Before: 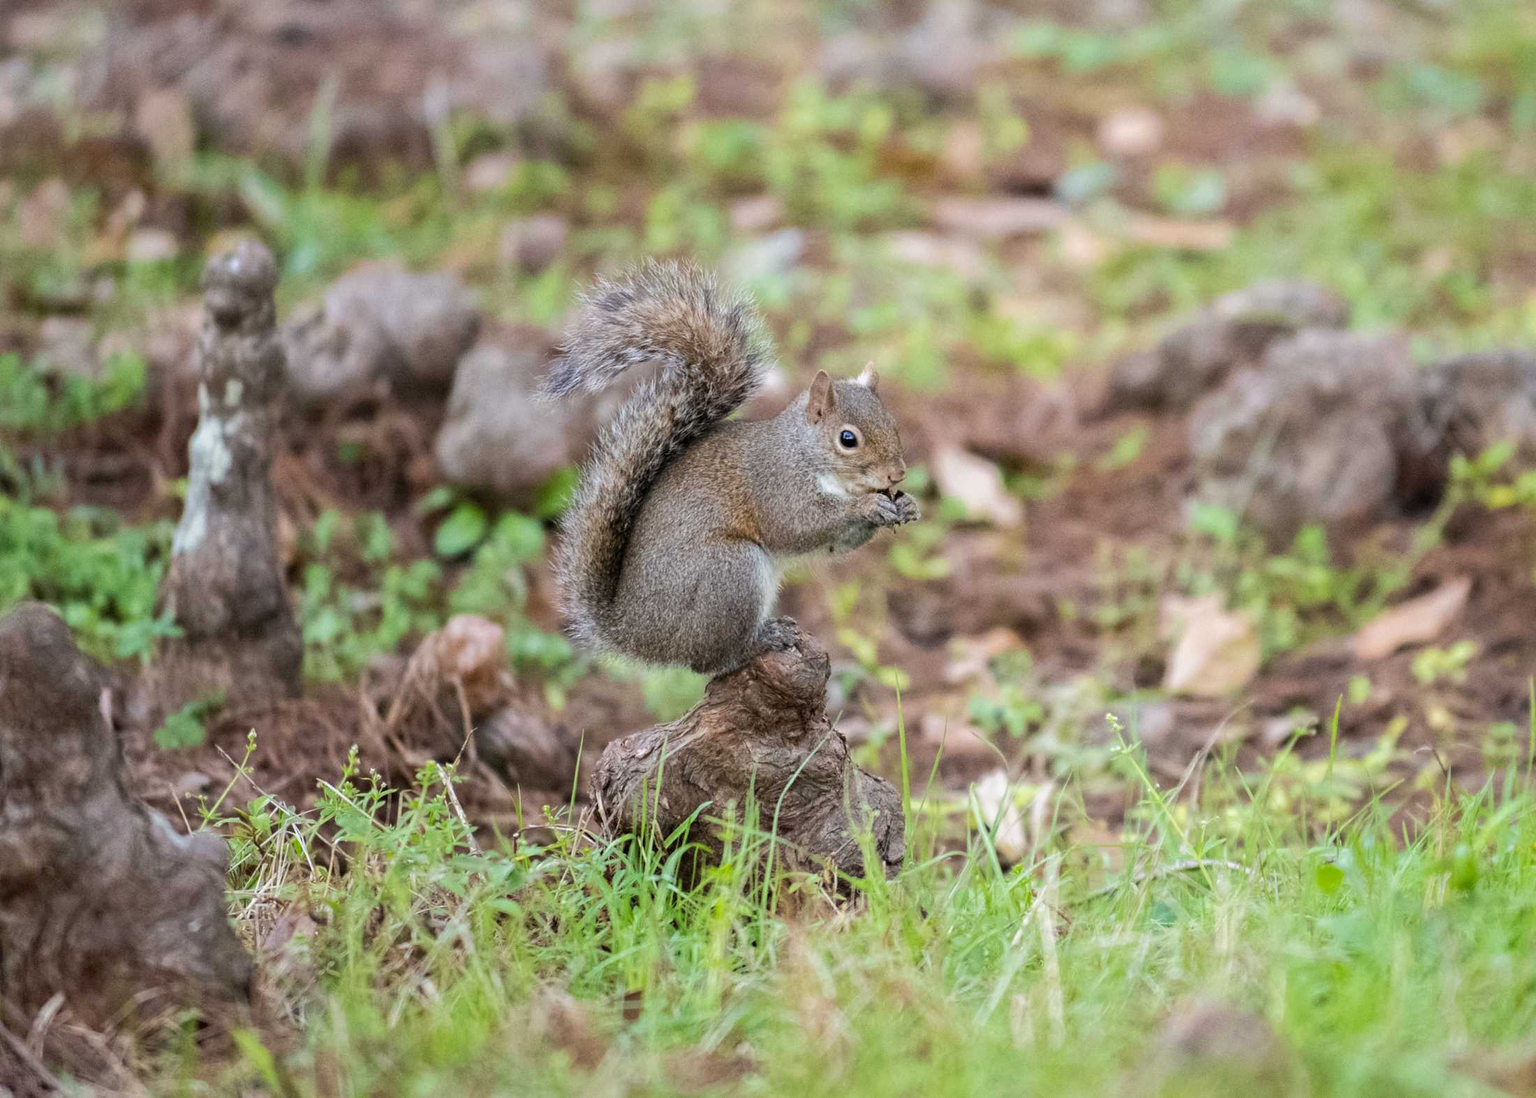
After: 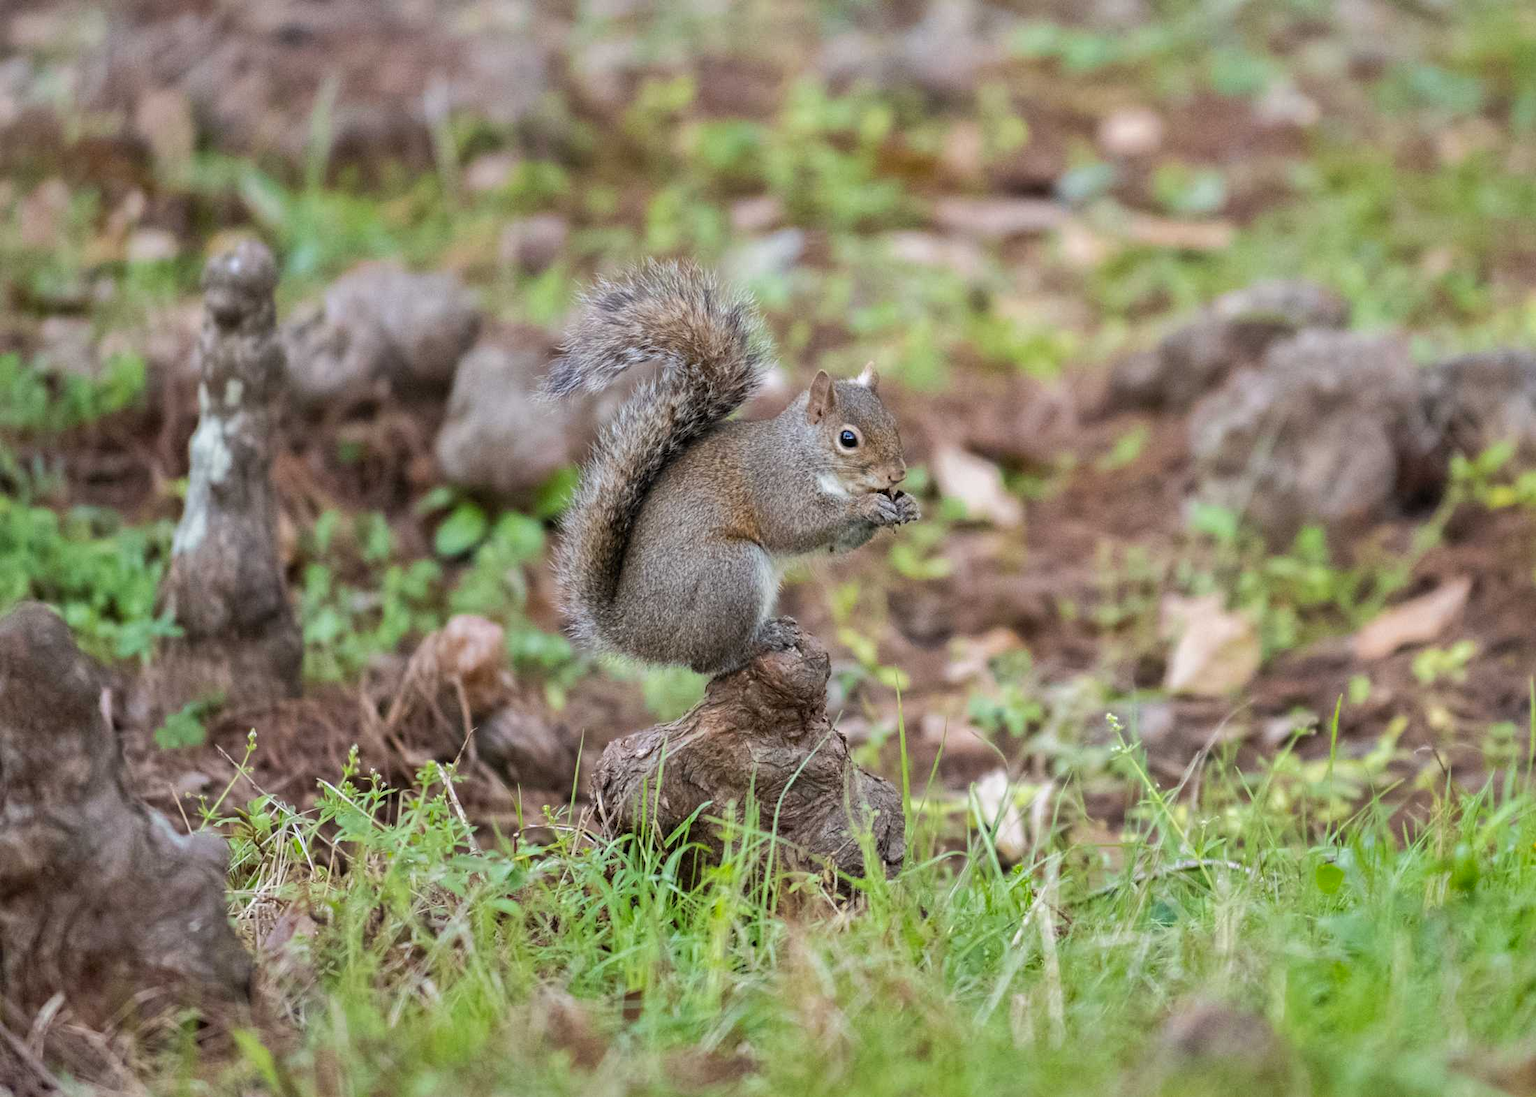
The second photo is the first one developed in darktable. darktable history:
shadows and highlights: radius 118.01, shadows 42.13, highlights -62.21, highlights color adjustment 39.41%, soften with gaussian
